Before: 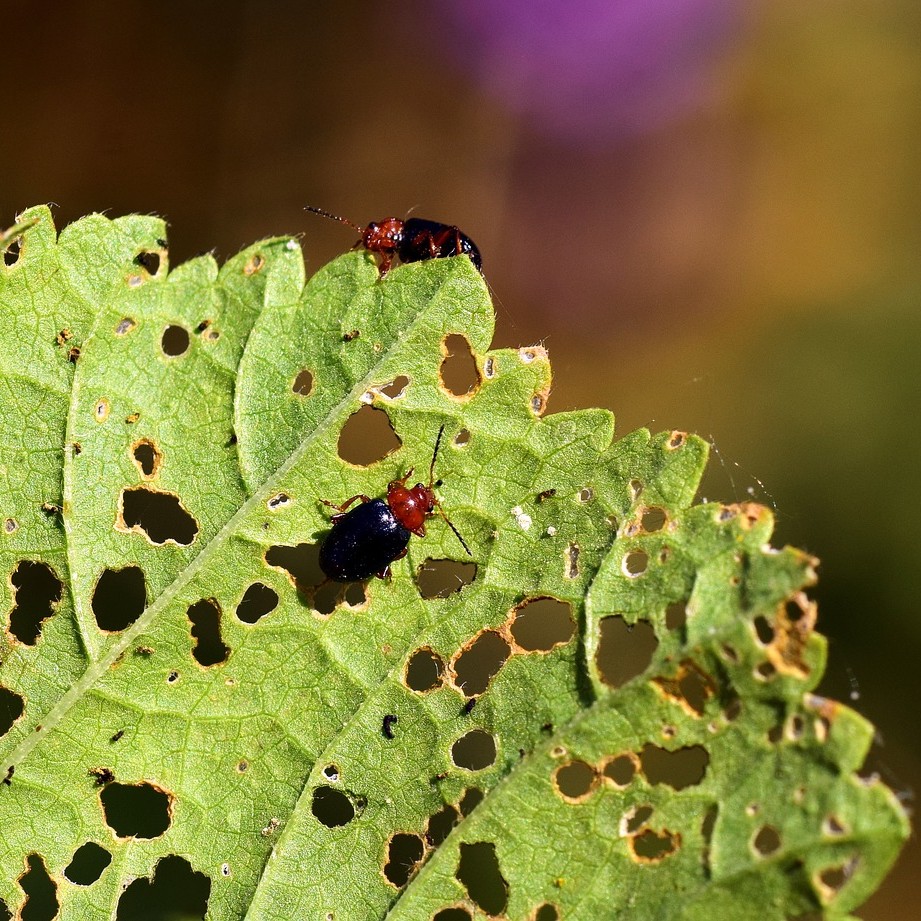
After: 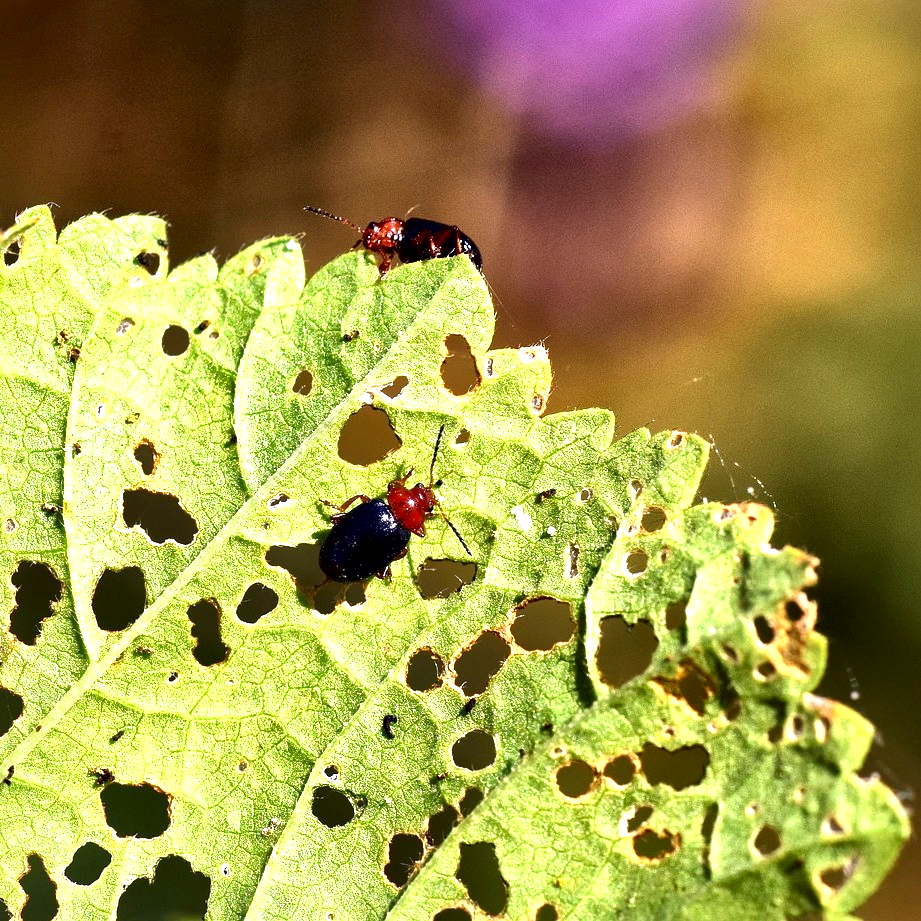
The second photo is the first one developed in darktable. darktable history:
exposure: exposure 0.951 EV, compensate exposure bias true, compensate highlight preservation false
local contrast: mode bilateral grid, contrast 44, coarseness 70, detail 214%, midtone range 0.2
